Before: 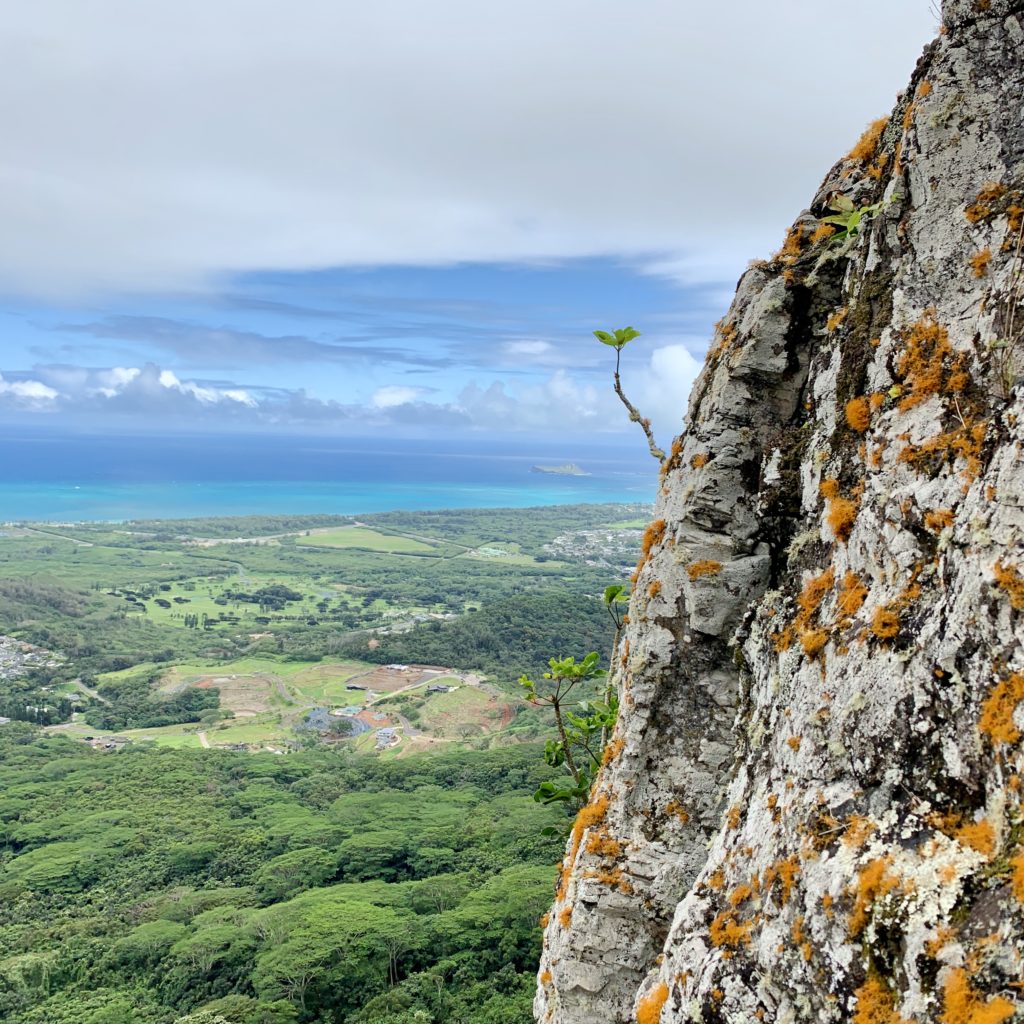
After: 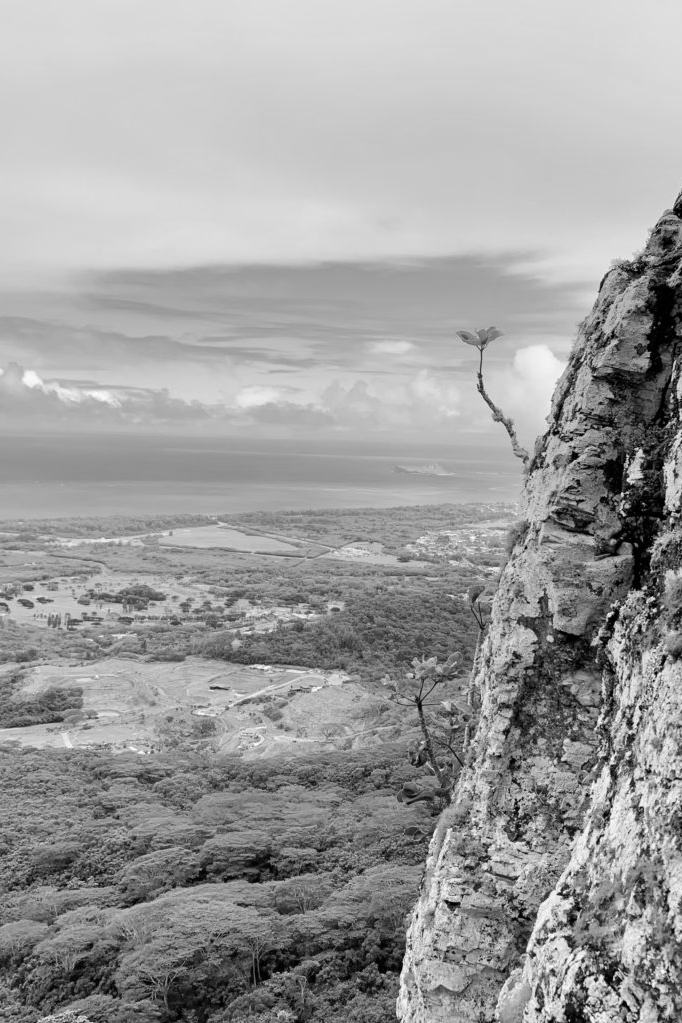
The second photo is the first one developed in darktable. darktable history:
crop and rotate: left 13.409%, right 19.924%
monochrome: on, module defaults
